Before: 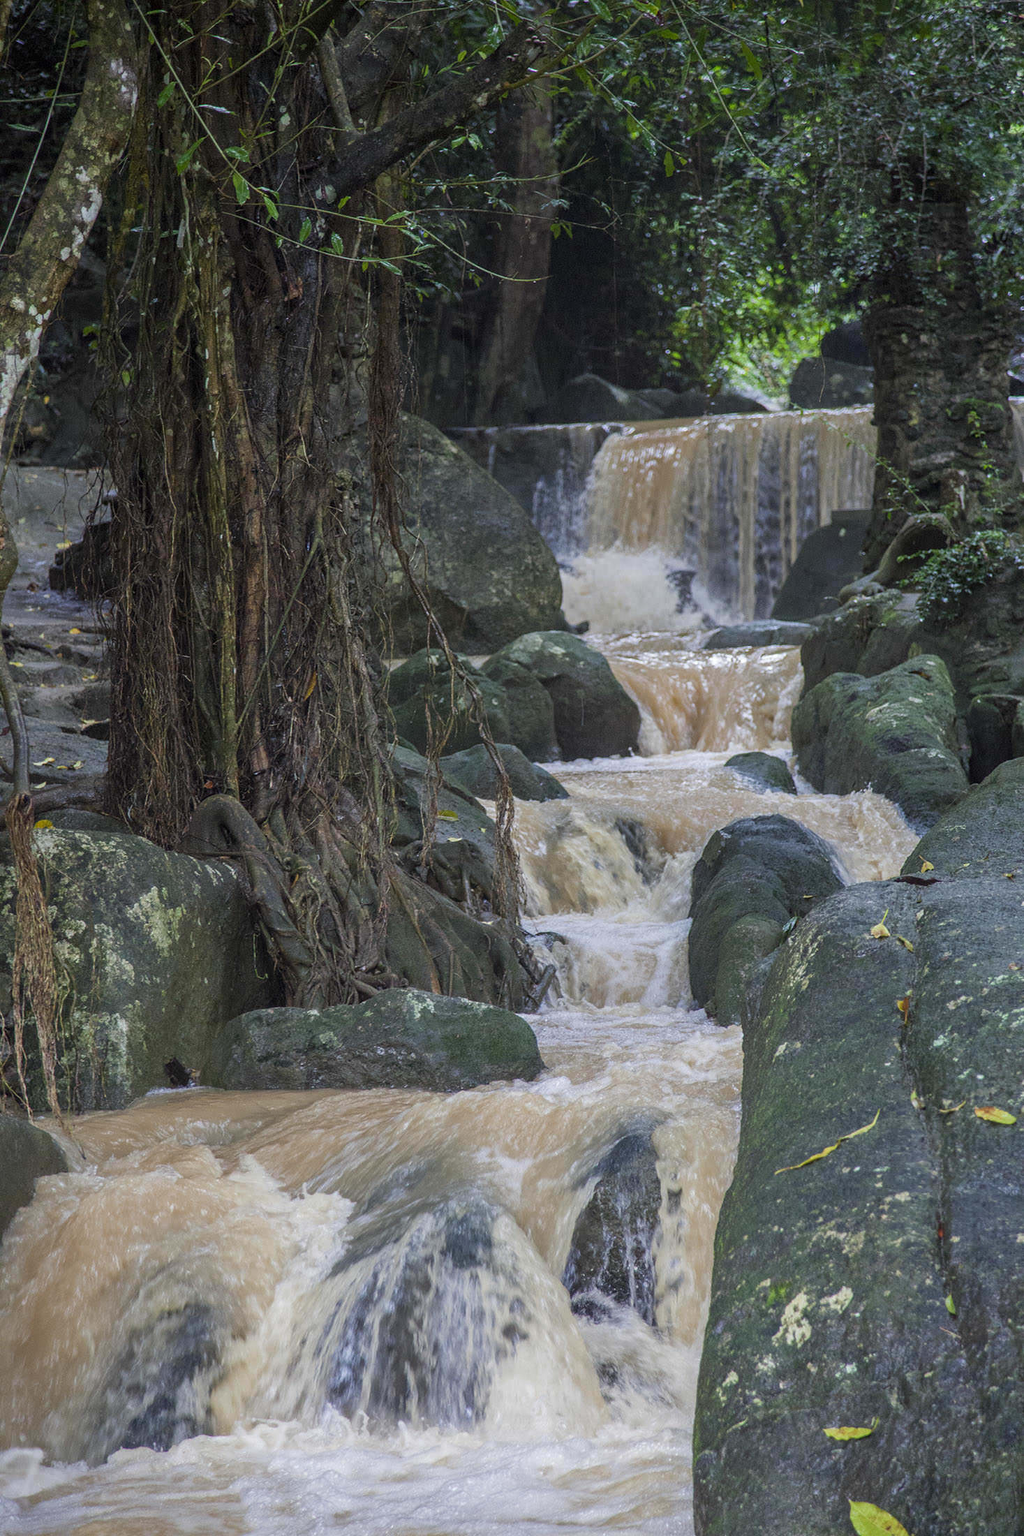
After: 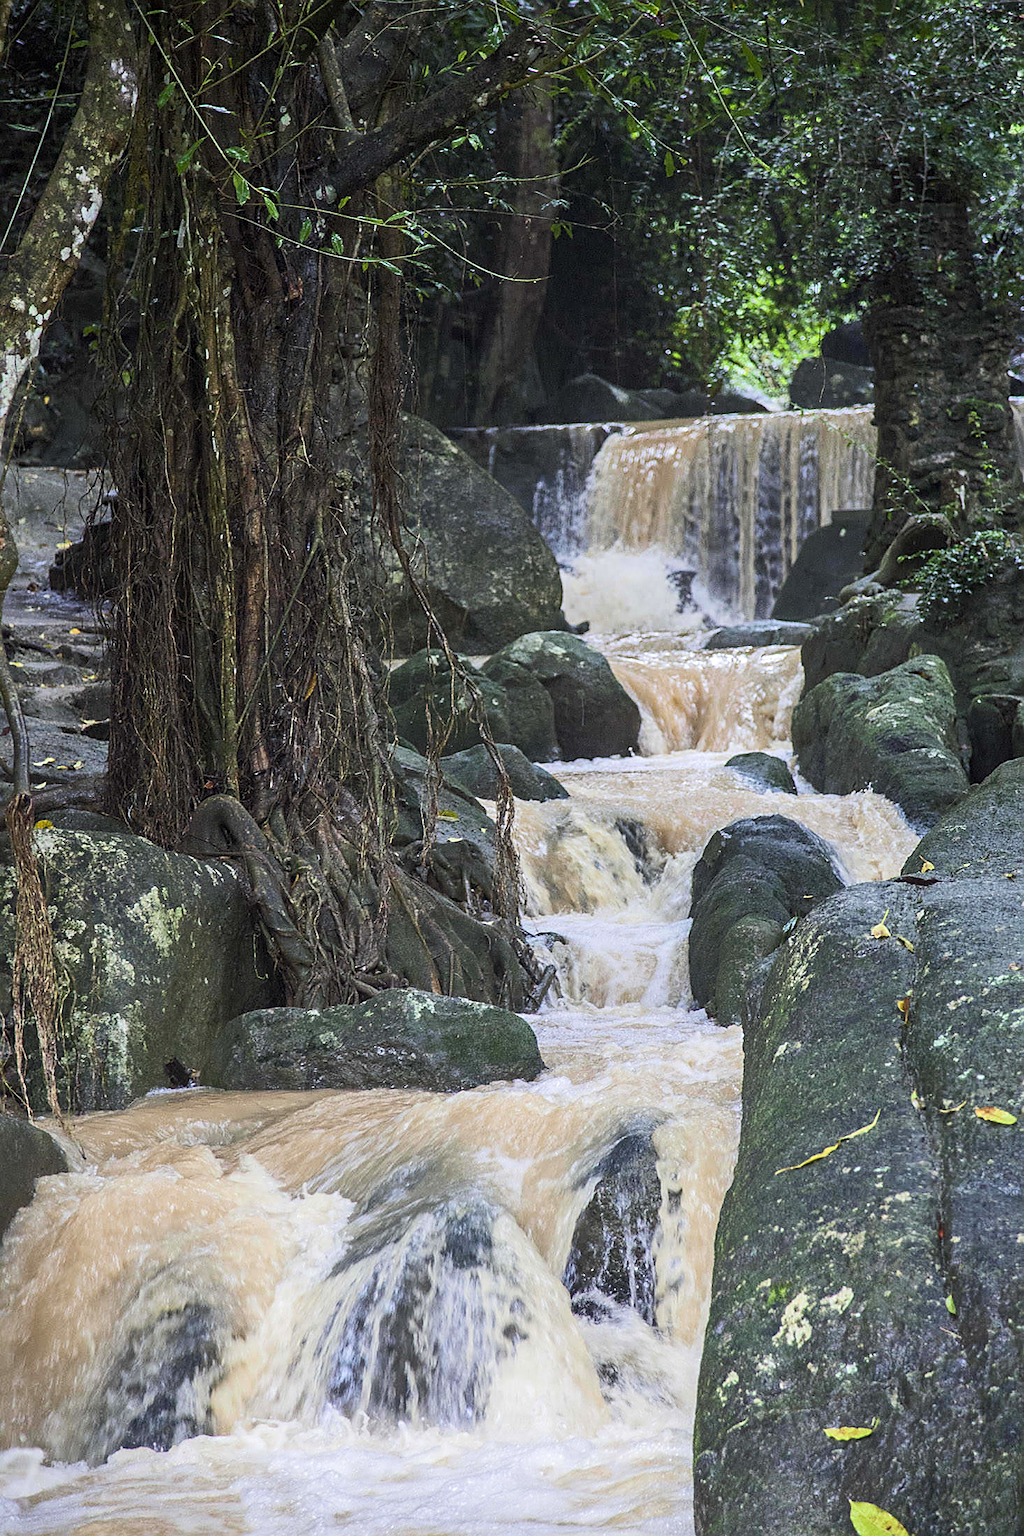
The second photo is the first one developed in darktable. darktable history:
tone equalizer: -8 EV 0.017 EV, -7 EV -0.006 EV, -6 EV 0.029 EV, -5 EV 0.026 EV, -4 EV 0.296 EV, -3 EV 0.67 EV, -2 EV 0.57 EV, -1 EV 0.197 EV, +0 EV 0.013 EV, edges refinement/feathering 500, mask exposure compensation -1.57 EV, preserve details no
sharpen: on, module defaults
